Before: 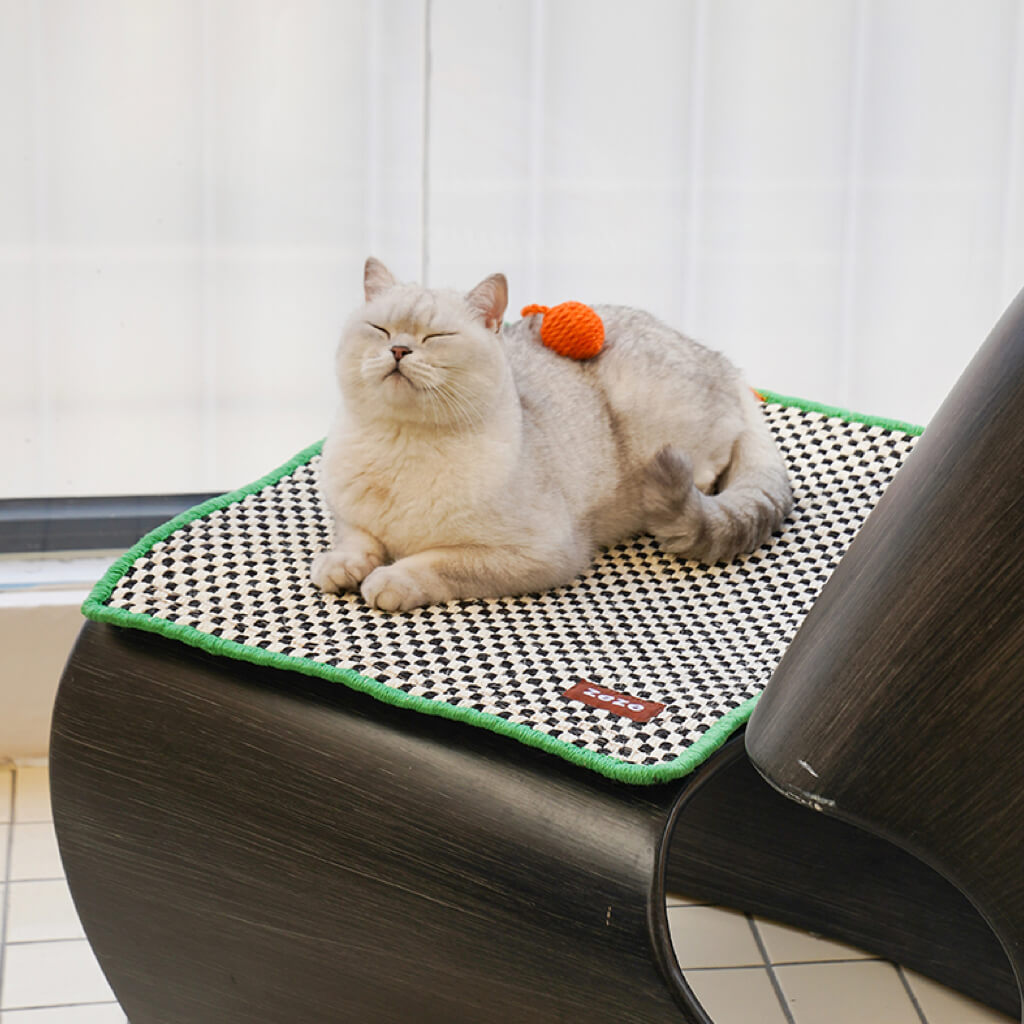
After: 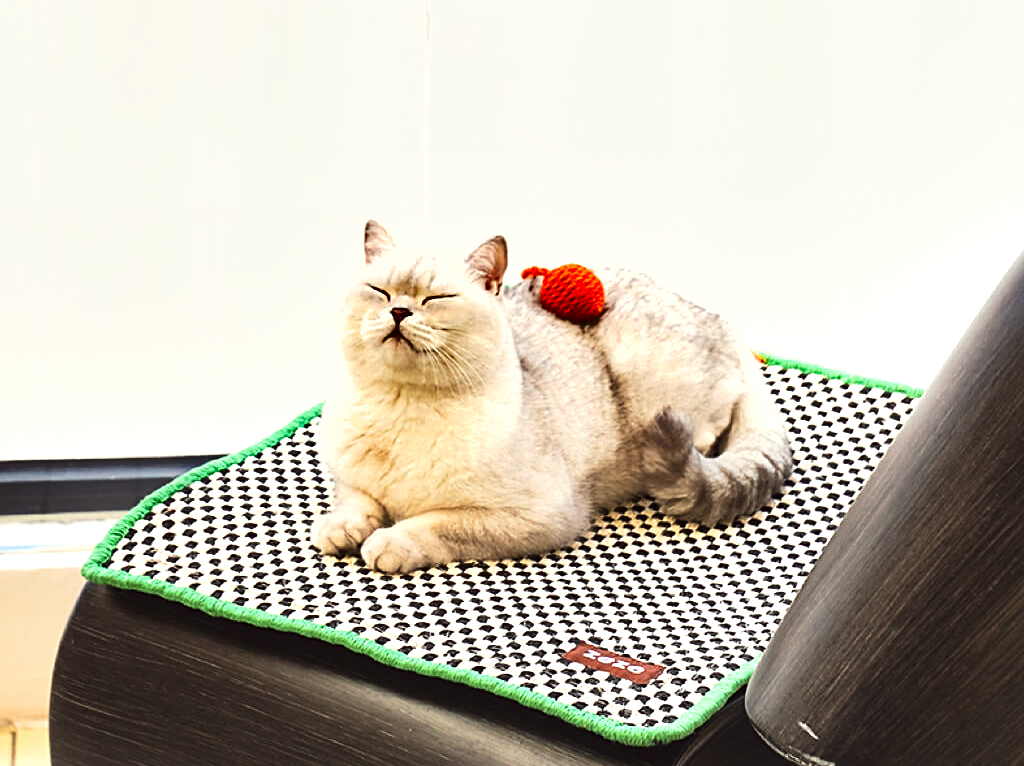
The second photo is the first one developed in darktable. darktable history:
exposure: black level correction -0.006, exposure 0.07 EV, compensate exposure bias true, compensate highlight preservation false
tone equalizer: -8 EV -0.74 EV, -7 EV -0.7 EV, -6 EV -0.634 EV, -5 EV -0.374 EV, -3 EV 0.373 EV, -2 EV 0.6 EV, -1 EV 0.697 EV, +0 EV 0.749 EV
crop: top 3.729%, bottom 21.403%
color correction: highlights a* -1.15, highlights b* 4.63, shadows a* 3.55
shadows and highlights: soften with gaussian
sharpen: radius 2.506, amount 0.324
tone curve: curves: ch0 [(0, 0) (0.003, 0.003) (0.011, 0.012) (0.025, 0.024) (0.044, 0.039) (0.069, 0.052) (0.1, 0.072) (0.136, 0.097) (0.177, 0.128) (0.224, 0.168) (0.277, 0.217) (0.335, 0.276) (0.399, 0.345) (0.468, 0.429) (0.543, 0.524) (0.623, 0.628) (0.709, 0.732) (0.801, 0.829) (0.898, 0.919) (1, 1)], color space Lab, linked channels, preserve colors none
